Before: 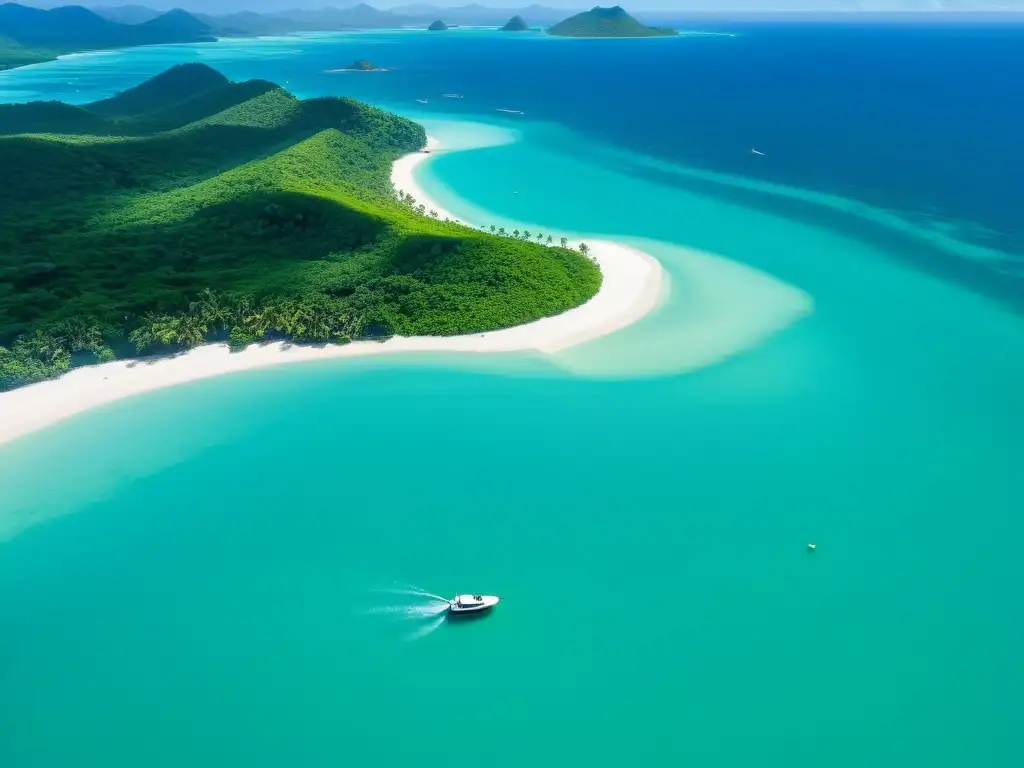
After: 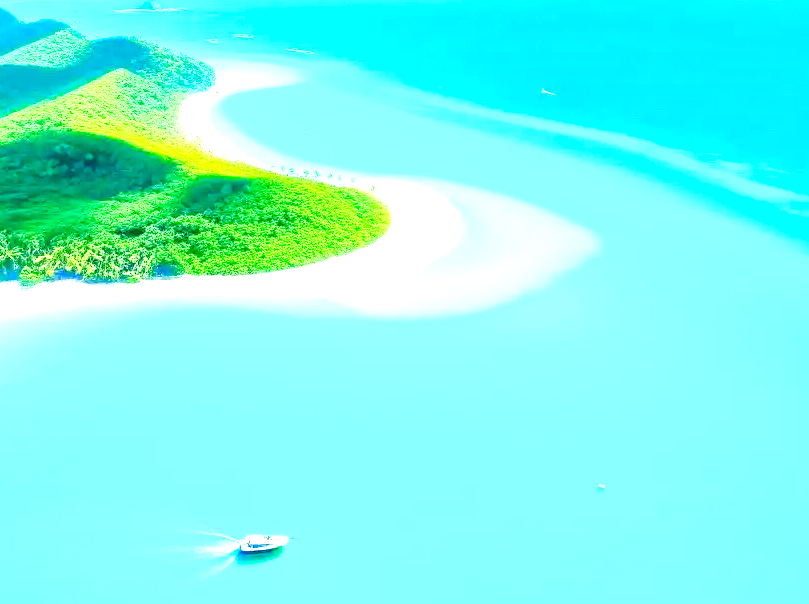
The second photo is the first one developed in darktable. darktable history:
crop and rotate: left 20.54%, top 7.909%, right 0.417%, bottom 13.402%
levels: levels [0.008, 0.318, 0.836]
tone curve: curves: ch0 [(0, 0) (0.003, 0.028) (0.011, 0.028) (0.025, 0.026) (0.044, 0.036) (0.069, 0.06) (0.1, 0.101) (0.136, 0.15) (0.177, 0.203) (0.224, 0.271) (0.277, 0.345) (0.335, 0.422) (0.399, 0.515) (0.468, 0.611) (0.543, 0.716) (0.623, 0.826) (0.709, 0.942) (0.801, 0.992) (0.898, 1) (1, 1)], color space Lab, independent channels, preserve colors none
color correction: highlights a* 0.753, highlights b* 2.78, saturation 1.08
tone equalizer: -8 EV 0.237 EV, -7 EV 0.452 EV, -6 EV 0.406 EV, -5 EV 0.224 EV, -3 EV -0.277 EV, -2 EV -0.426 EV, -1 EV -0.414 EV, +0 EV -0.242 EV, smoothing diameter 2.13%, edges refinement/feathering 23.75, mask exposure compensation -1.57 EV, filter diffusion 5
exposure: exposure 0.606 EV, compensate highlight preservation false
base curve: curves: ch0 [(0, 0) (0.036, 0.025) (0.121, 0.166) (0.206, 0.329) (0.605, 0.79) (1, 1)], preserve colors none
